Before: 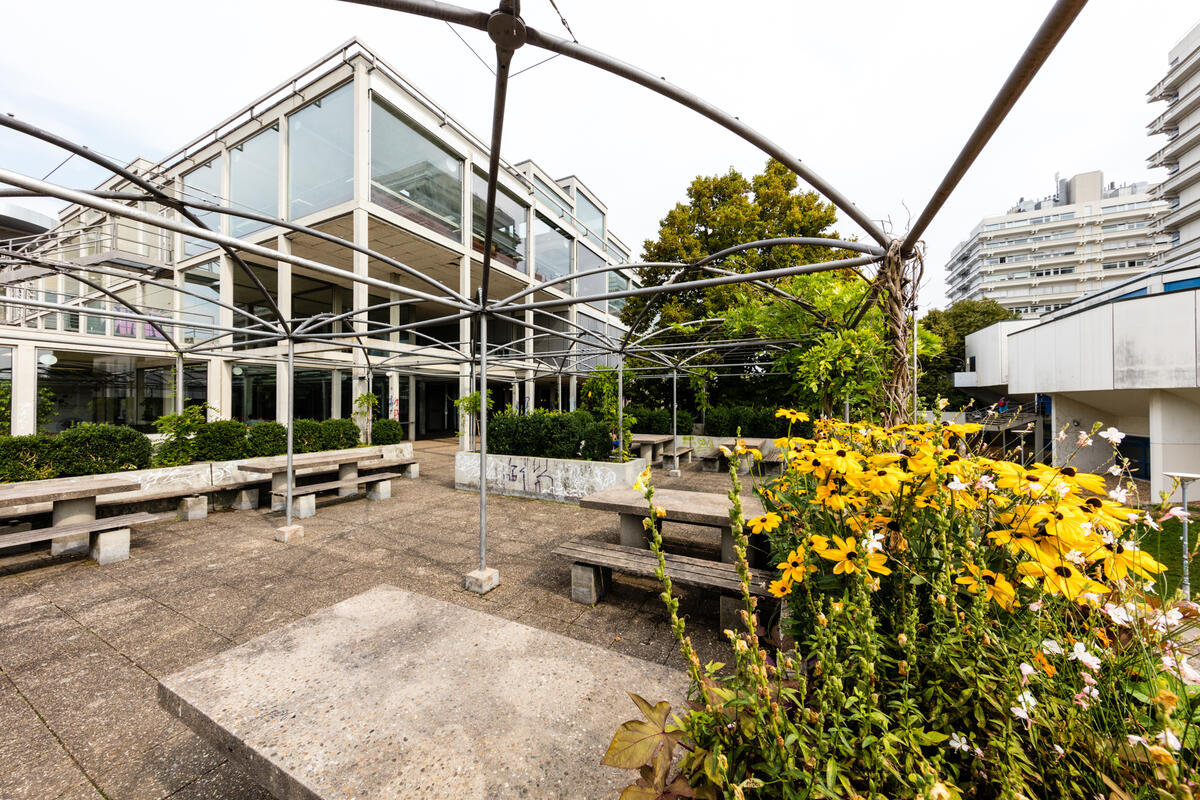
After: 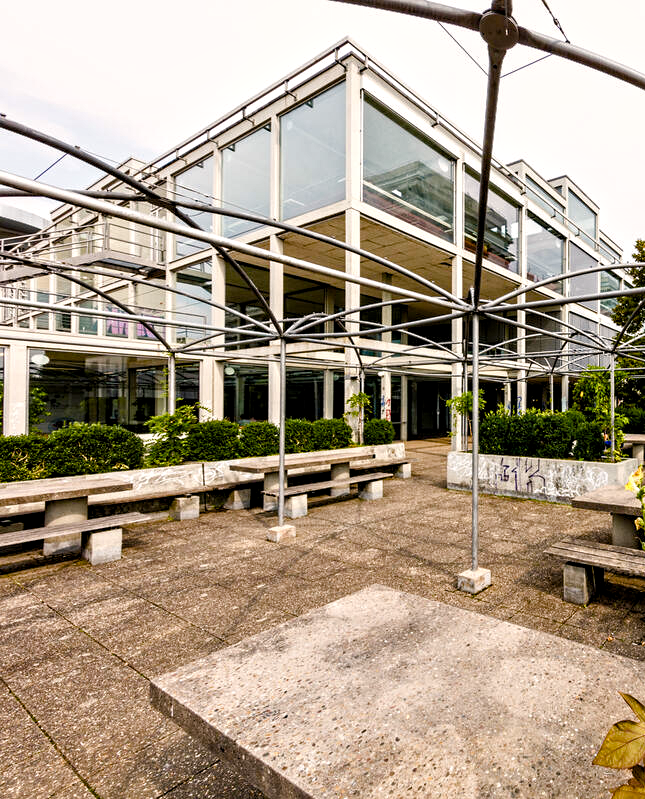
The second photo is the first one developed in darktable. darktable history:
crop: left 0.69%, right 45.436%, bottom 0.083%
color balance rgb: highlights gain › chroma 1.365%, highlights gain › hue 51.91°, linear chroma grading › global chroma 14.407%, perceptual saturation grading › global saturation 0.347%, perceptual saturation grading › highlights -16.956%, perceptual saturation grading › mid-tones 33.116%, perceptual saturation grading › shadows 50.274%
contrast equalizer: y [[0.51, 0.537, 0.559, 0.574, 0.599, 0.618], [0.5 ×6], [0.5 ×6], [0 ×6], [0 ×6]]
